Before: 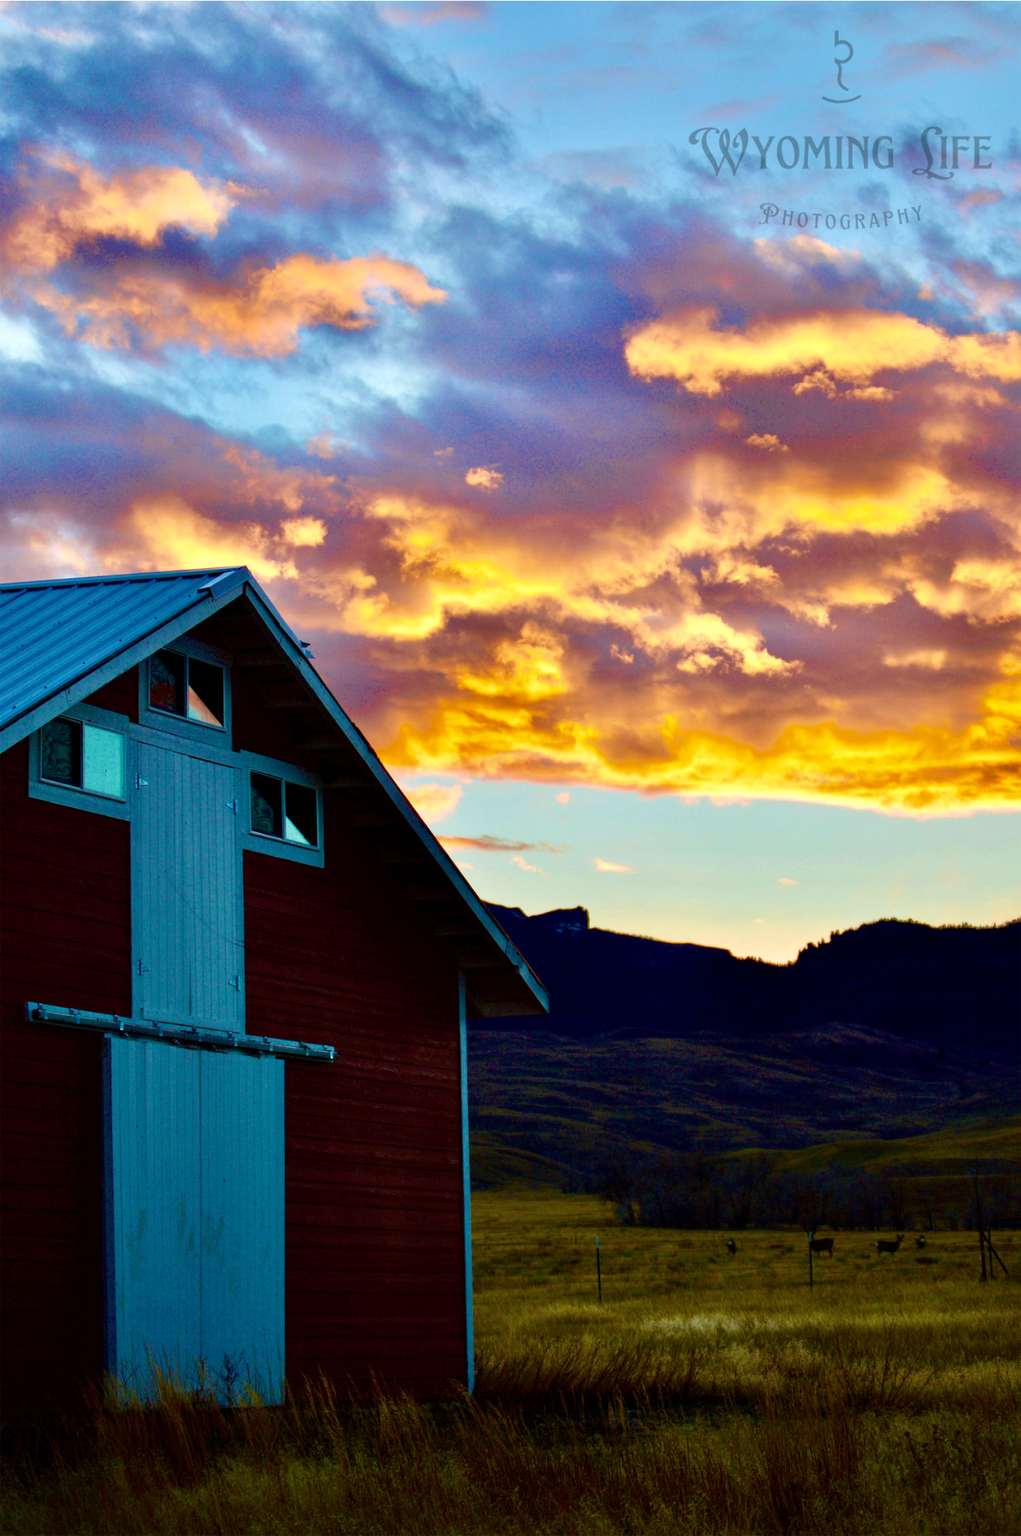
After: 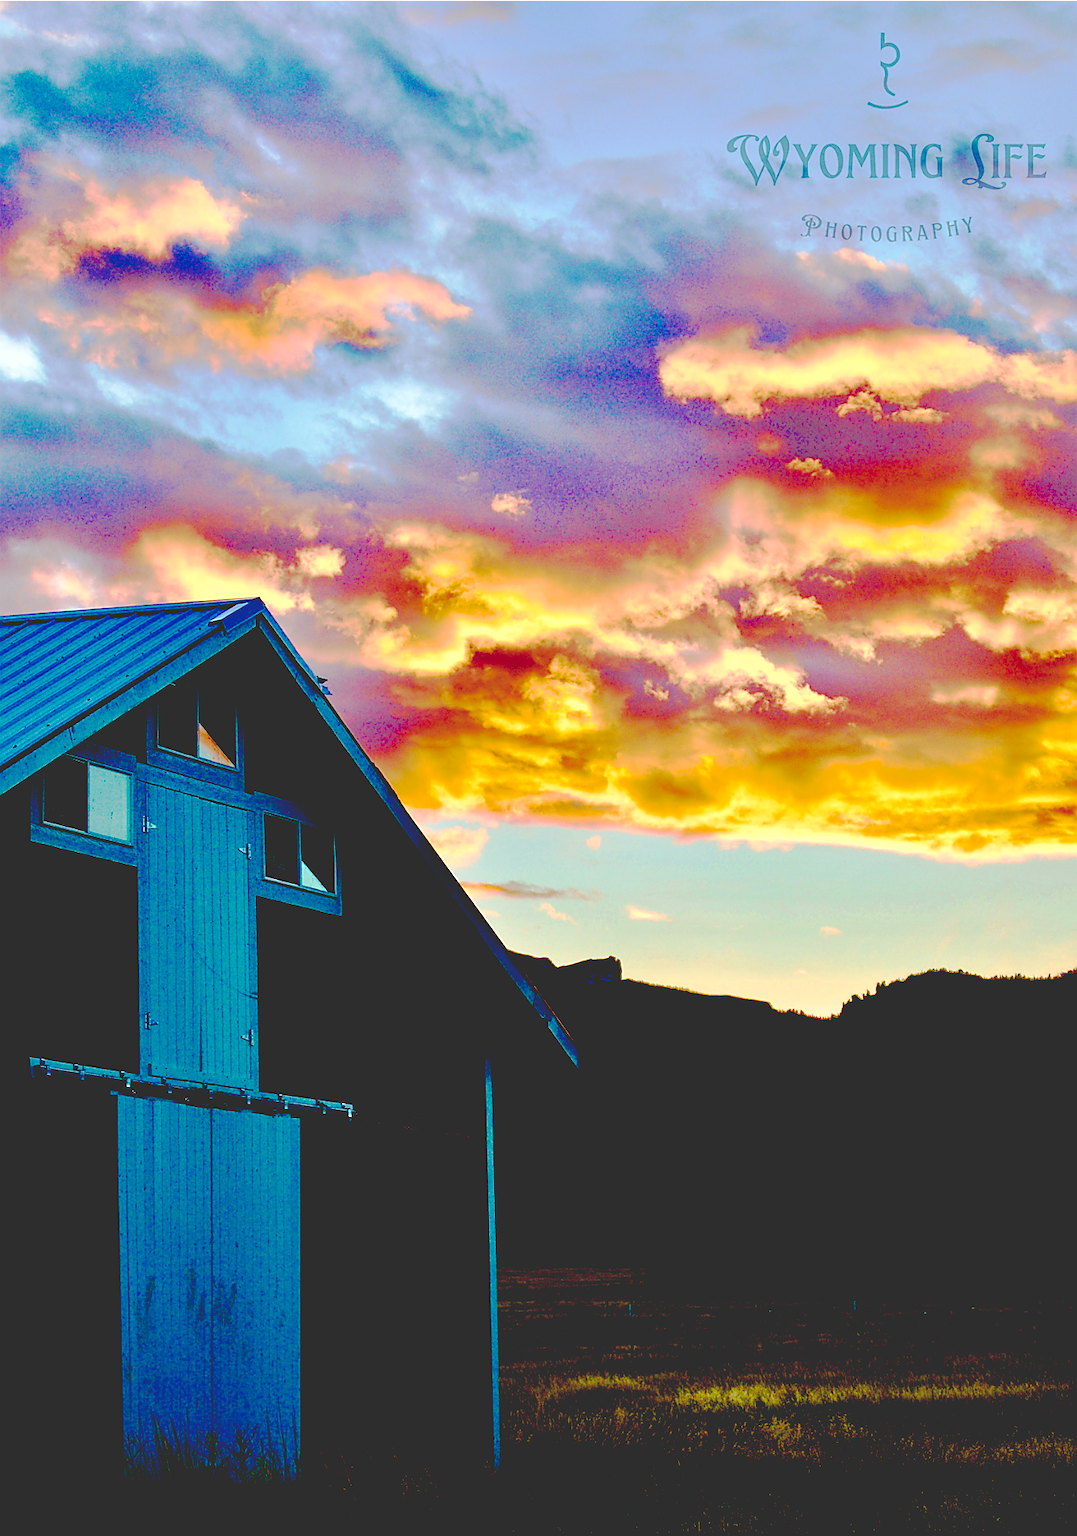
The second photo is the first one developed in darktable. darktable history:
crop and rotate: top 0.011%, bottom 5.196%
sharpen: radius 1.392, amount 1.258, threshold 0.614
base curve: curves: ch0 [(0.065, 0.026) (0.236, 0.358) (0.53, 0.546) (0.777, 0.841) (0.924, 0.992)], preserve colors none
color balance rgb: highlights gain › chroma 1.353%, highlights gain › hue 56.16°, perceptual saturation grading › global saturation 20%, perceptual saturation grading › highlights -25.801%, perceptual saturation grading › shadows 25.401%
